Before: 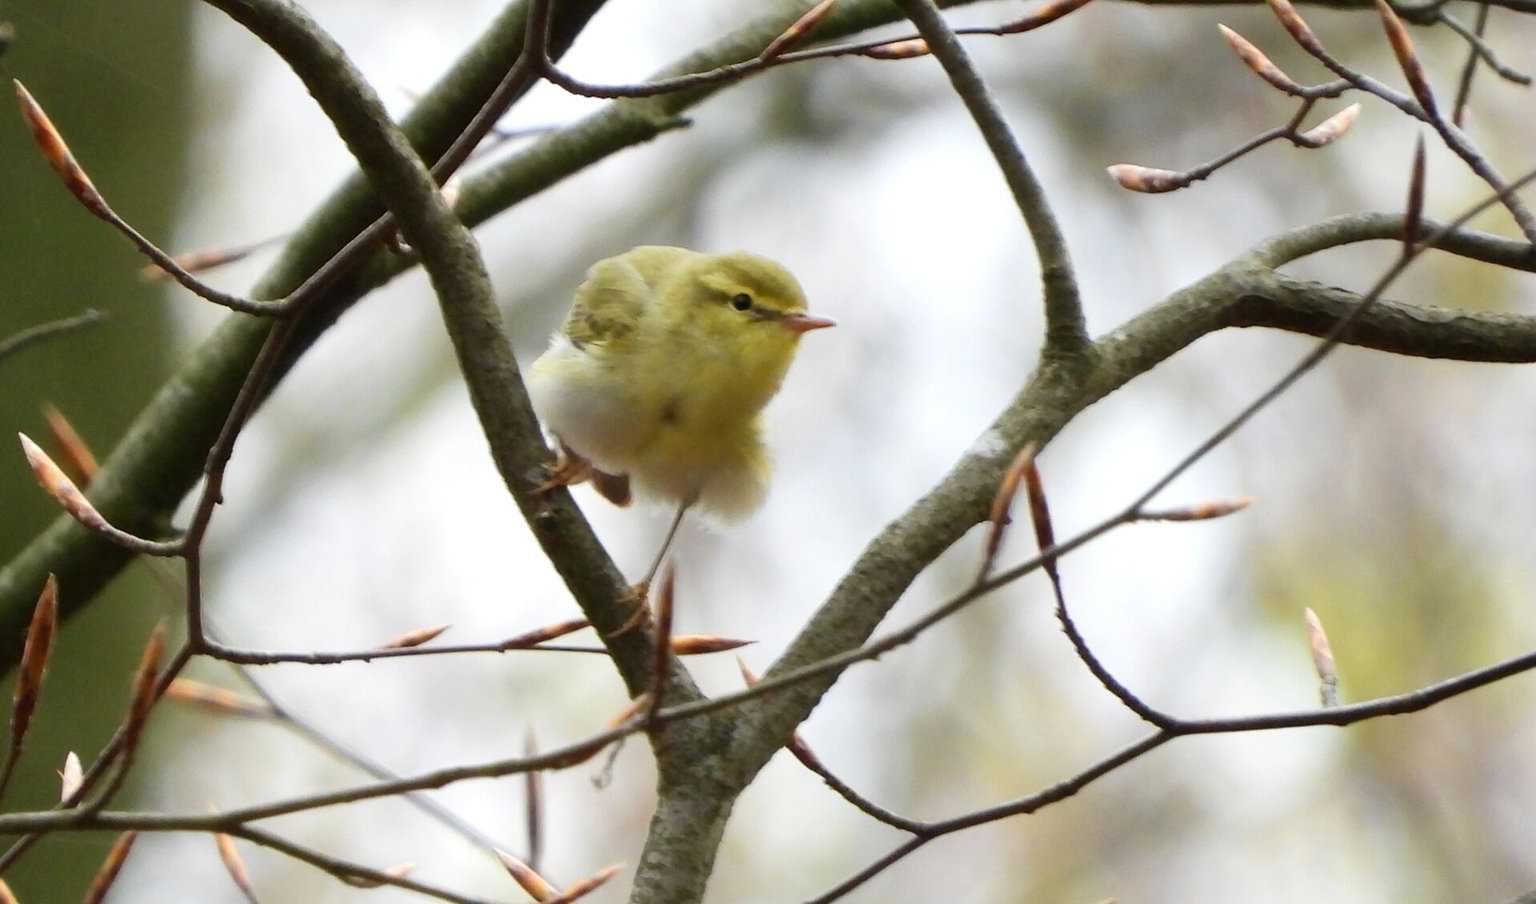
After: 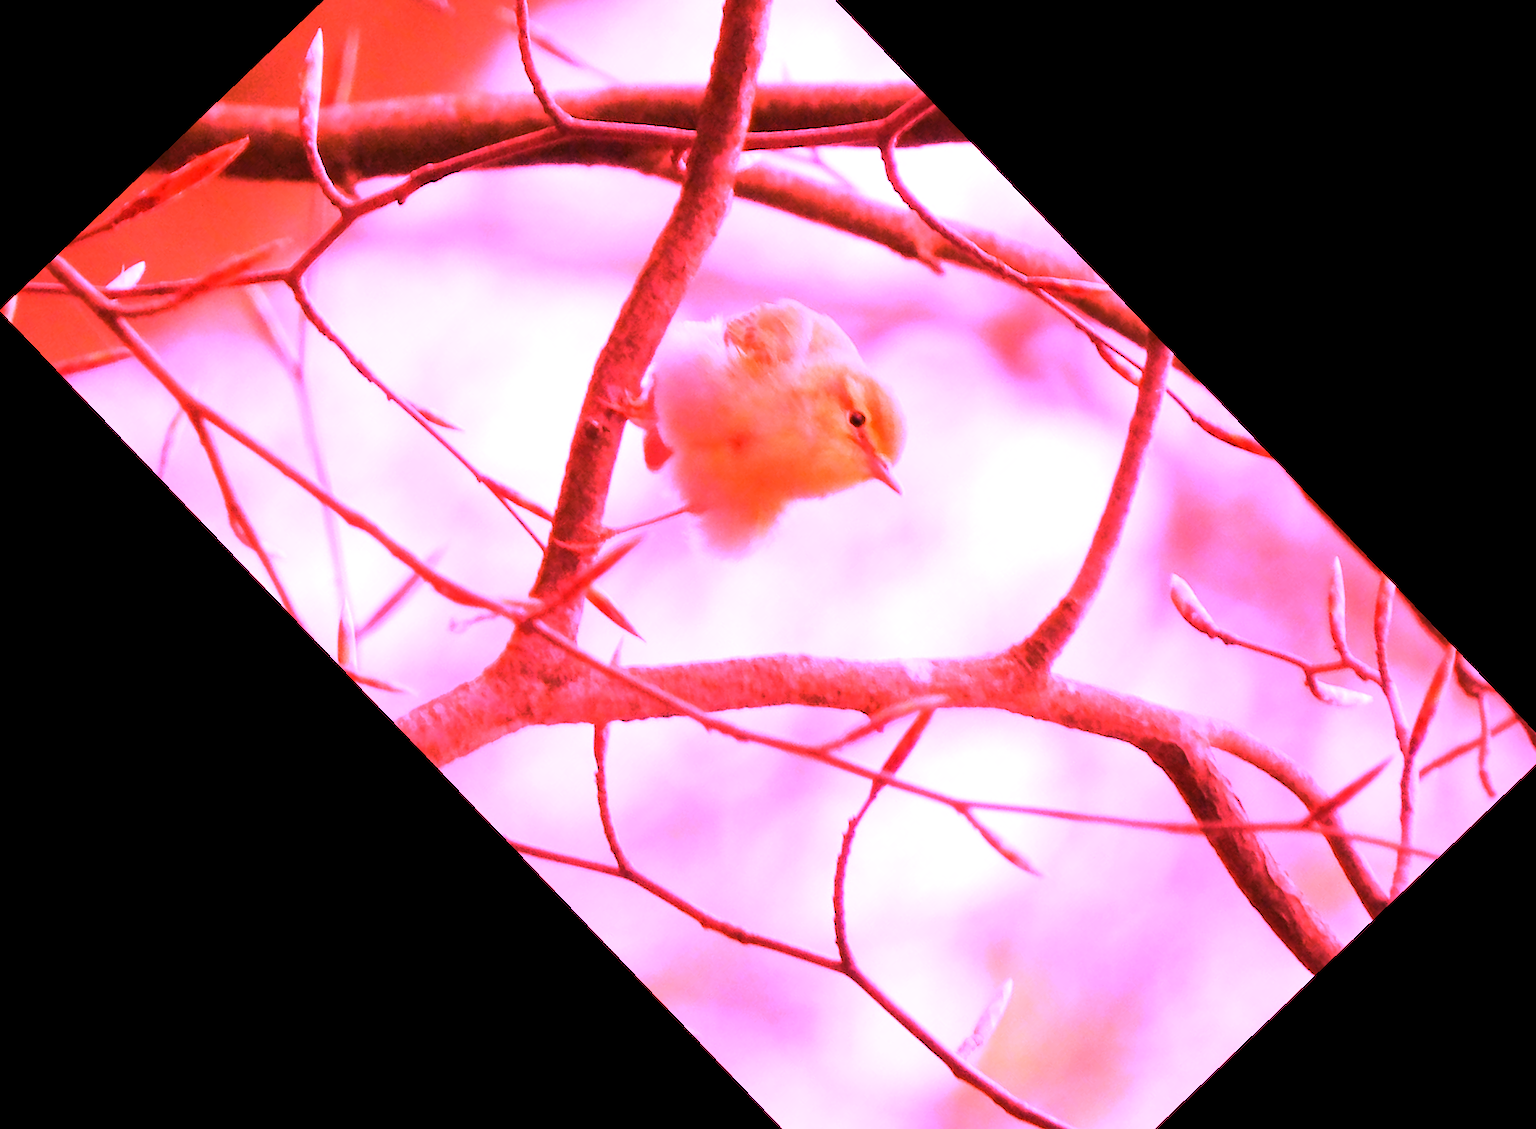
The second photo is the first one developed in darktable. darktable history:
white balance: red 4.26, blue 1.802
color zones: curves: ch0 [(0.25, 0.5) (0.423, 0.5) (0.443, 0.5) (0.521, 0.756) (0.568, 0.5) (0.576, 0.5) (0.75, 0.5)]; ch1 [(0.25, 0.5) (0.423, 0.5) (0.443, 0.5) (0.539, 0.873) (0.624, 0.565) (0.631, 0.5) (0.75, 0.5)]
crop and rotate: angle -46.26°, top 16.234%, right 0.912%, bottom 11.704%
